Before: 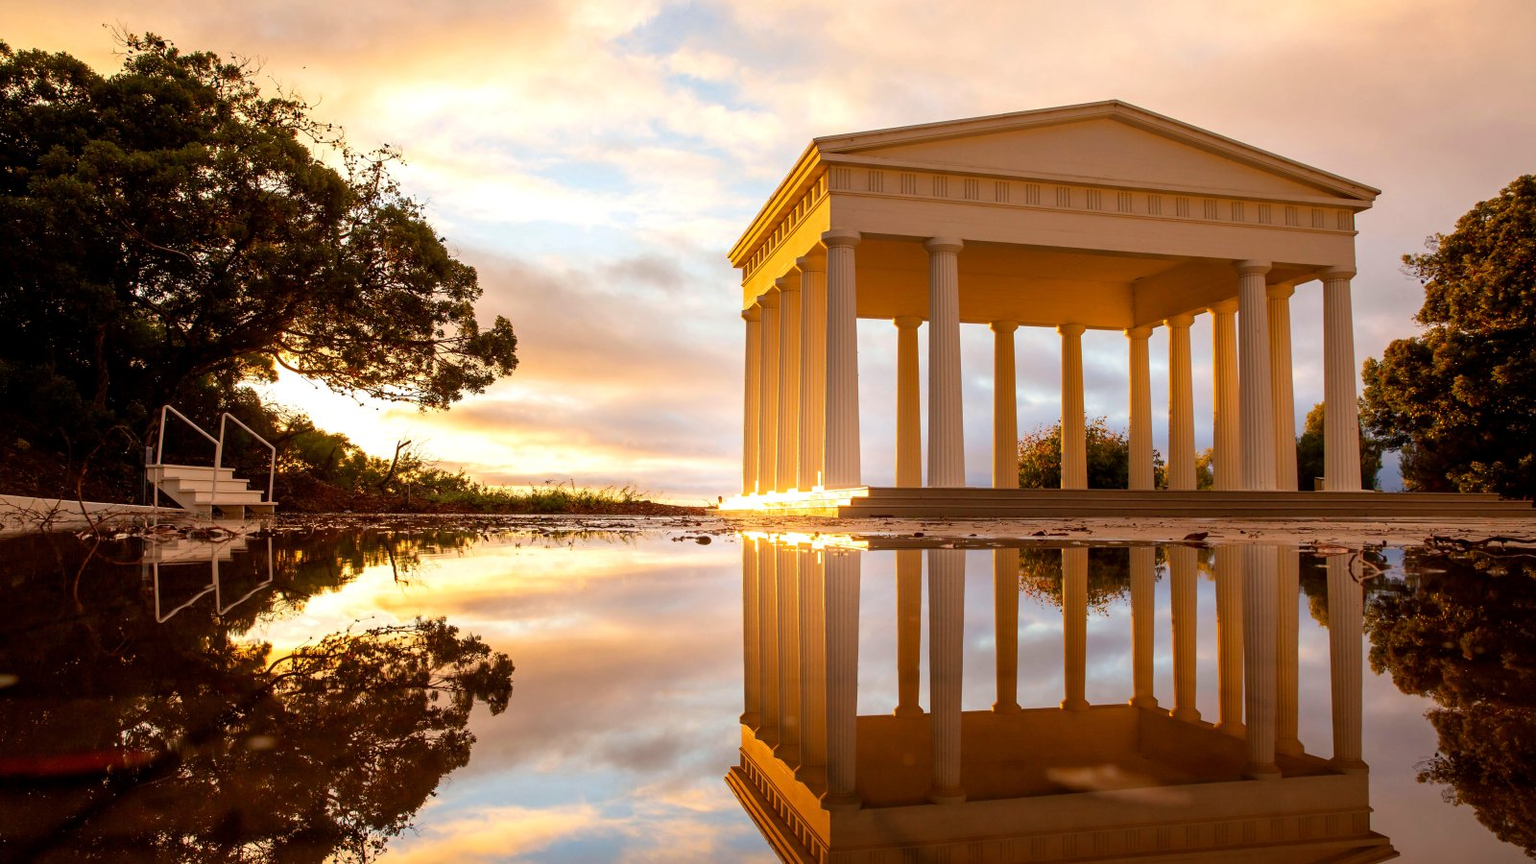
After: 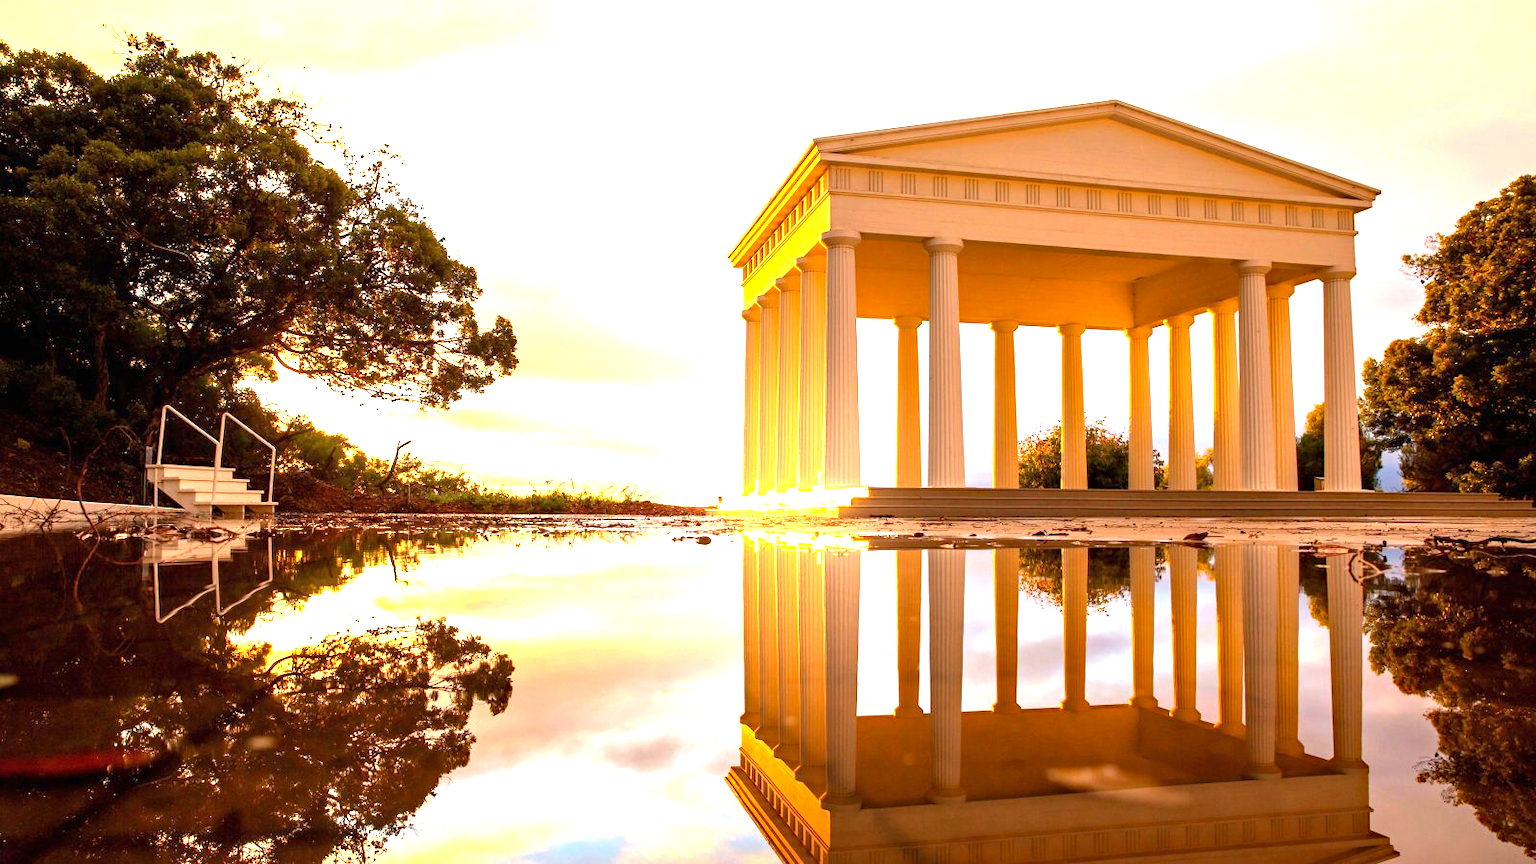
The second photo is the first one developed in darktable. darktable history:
haze removal: compatibility mode true, adaptive false
exposure: black level correction 0, exposure 1.45 EV, compensate exposure bias true, compensate highlight preservation false
